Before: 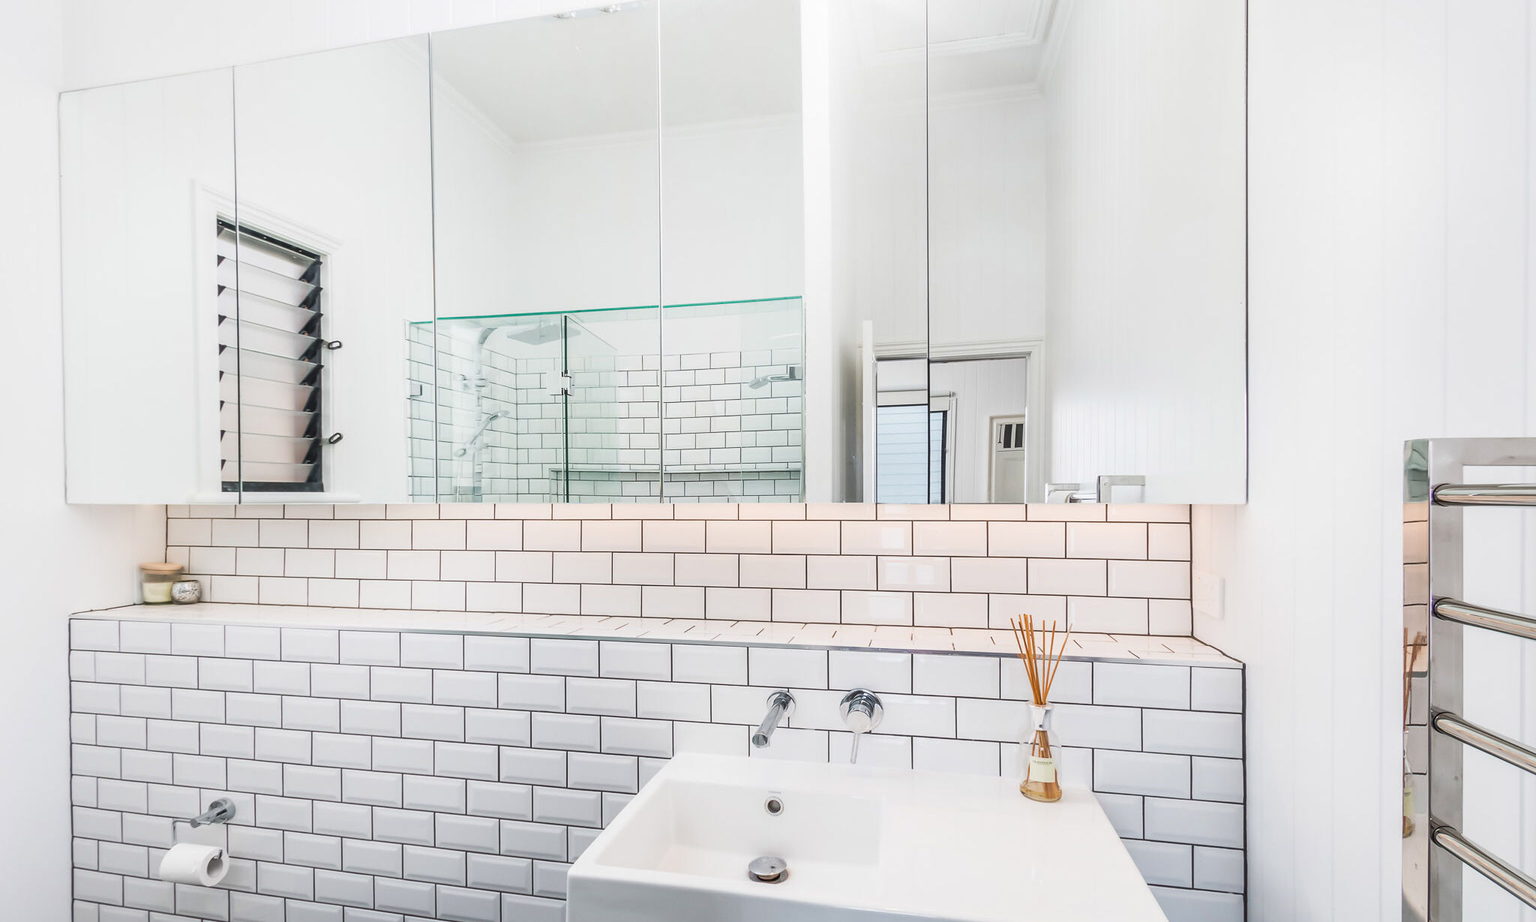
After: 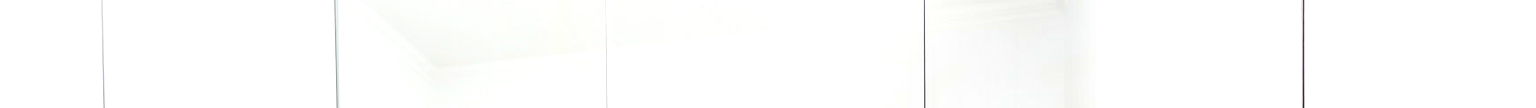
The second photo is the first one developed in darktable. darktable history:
exposure: black level correction 0, exposure 0.5 EV, compensate highlight preservation false
contrast brightness saturation: contrast 0.2, brightness -0.11, saturation 0.1
crop and rotate: left 9.644%, top 9.491%, right 6.021%, bottom 80.509%
